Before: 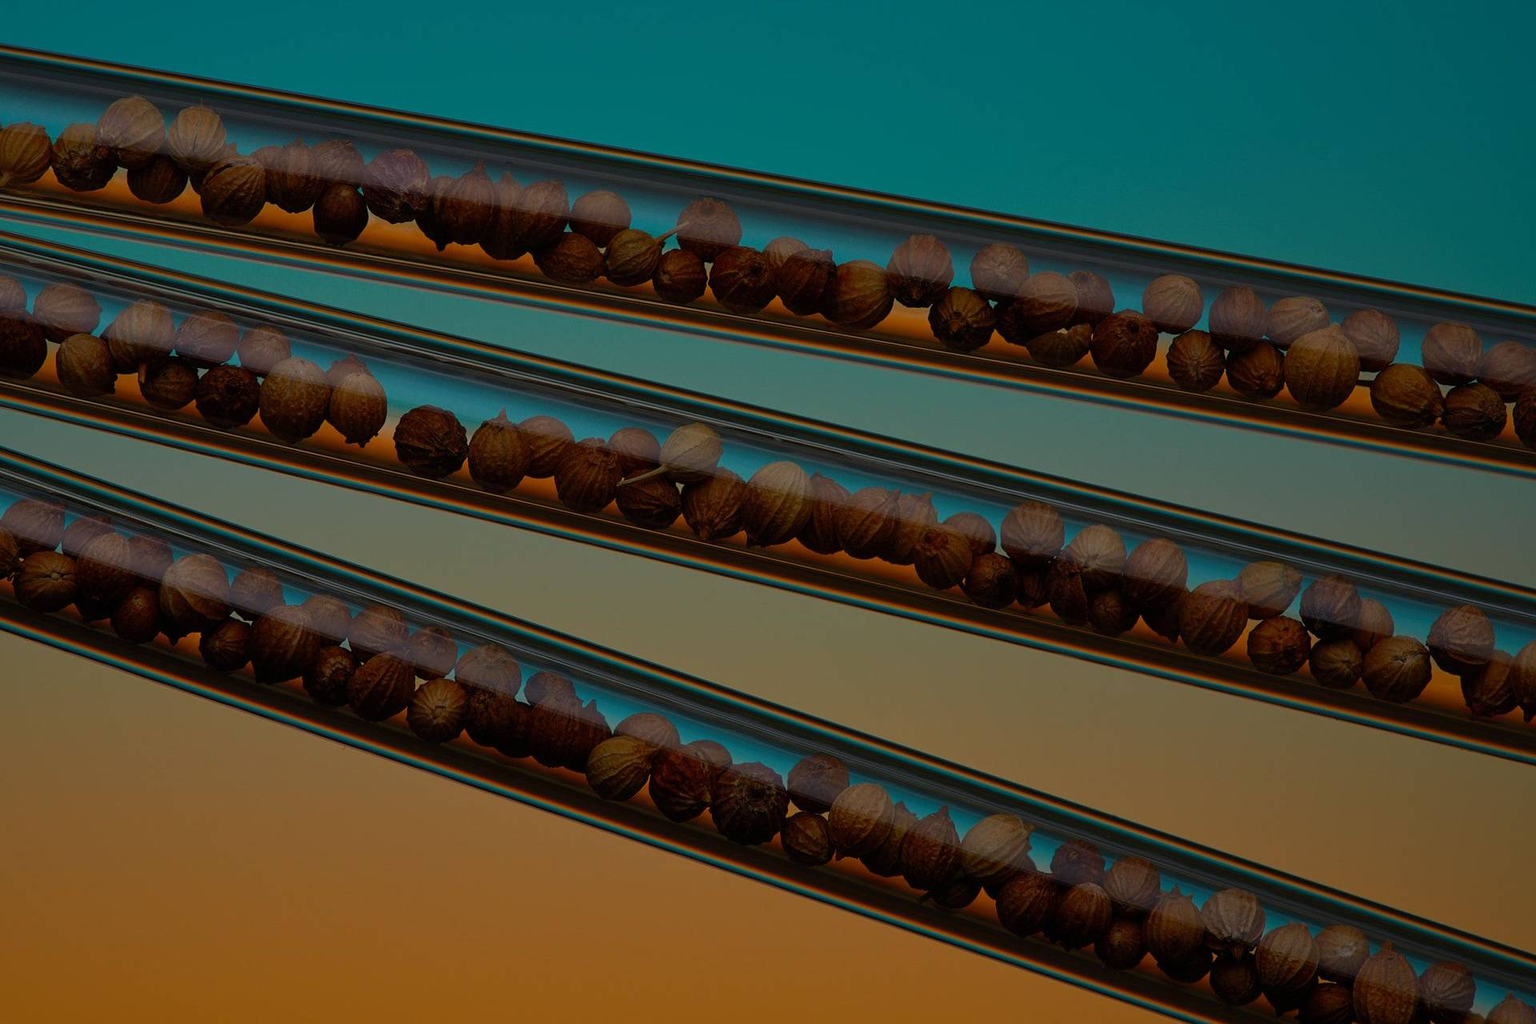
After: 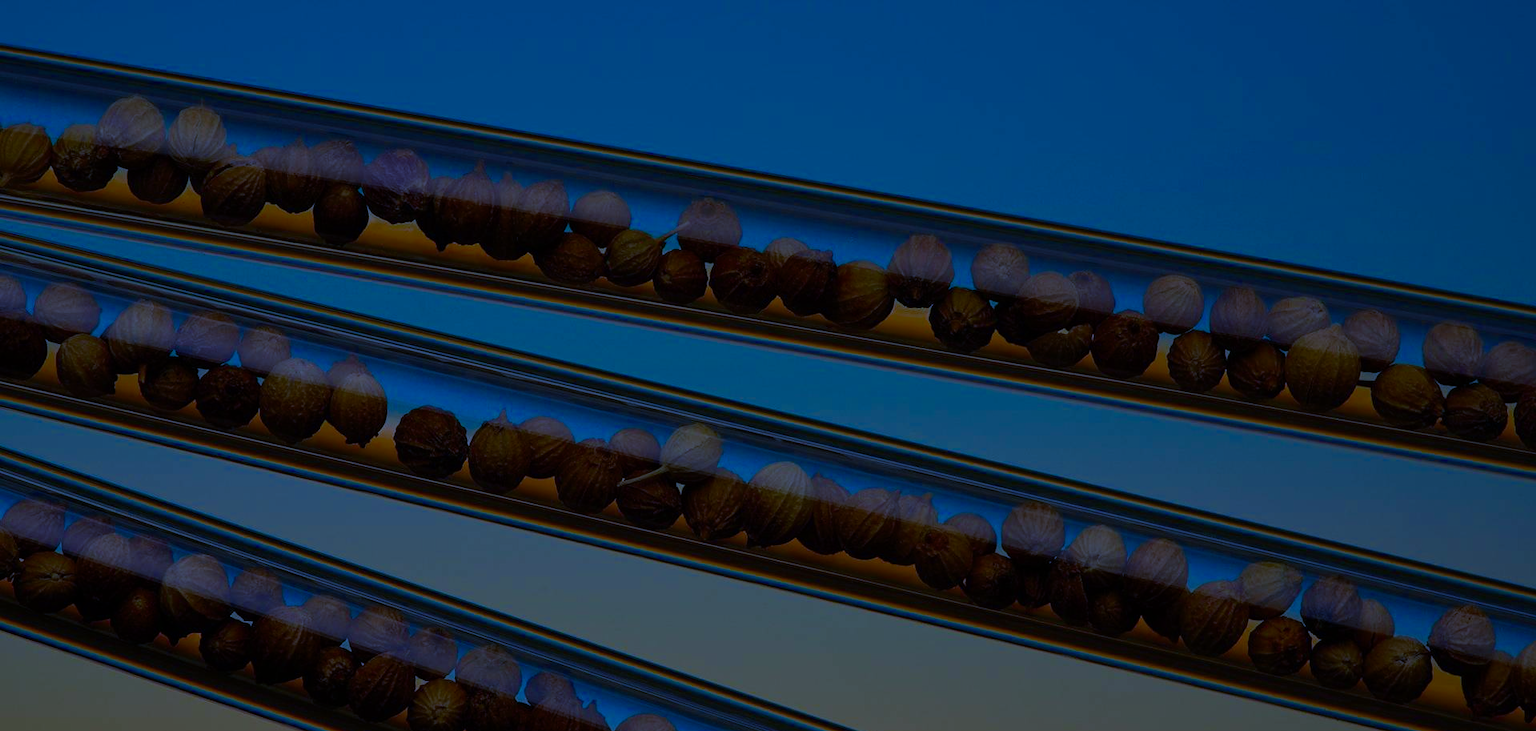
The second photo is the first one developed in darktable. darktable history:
exposure: black level correction 0, exposure -0.766 EV, compensate highlight preservation false
crop: bottom 28.576%
white balance: red 0.766, blue 1.537
color balance rgb: linear chroma grading › shadows -8%, linear chroma grading › global chroma 10%, perceptual saturation grading › global saturation 2%, perceptual saturation grading › highlights -2%, perceptual saturation grading › mid-tones 4%, perceptual saturation grading › shadows 8%, perceptual brilliance grading › global brilliance 2%, perceptual brilliance grading › highlights -4%, global vibrance 16%, saturation formula JzAzBz (2021)
